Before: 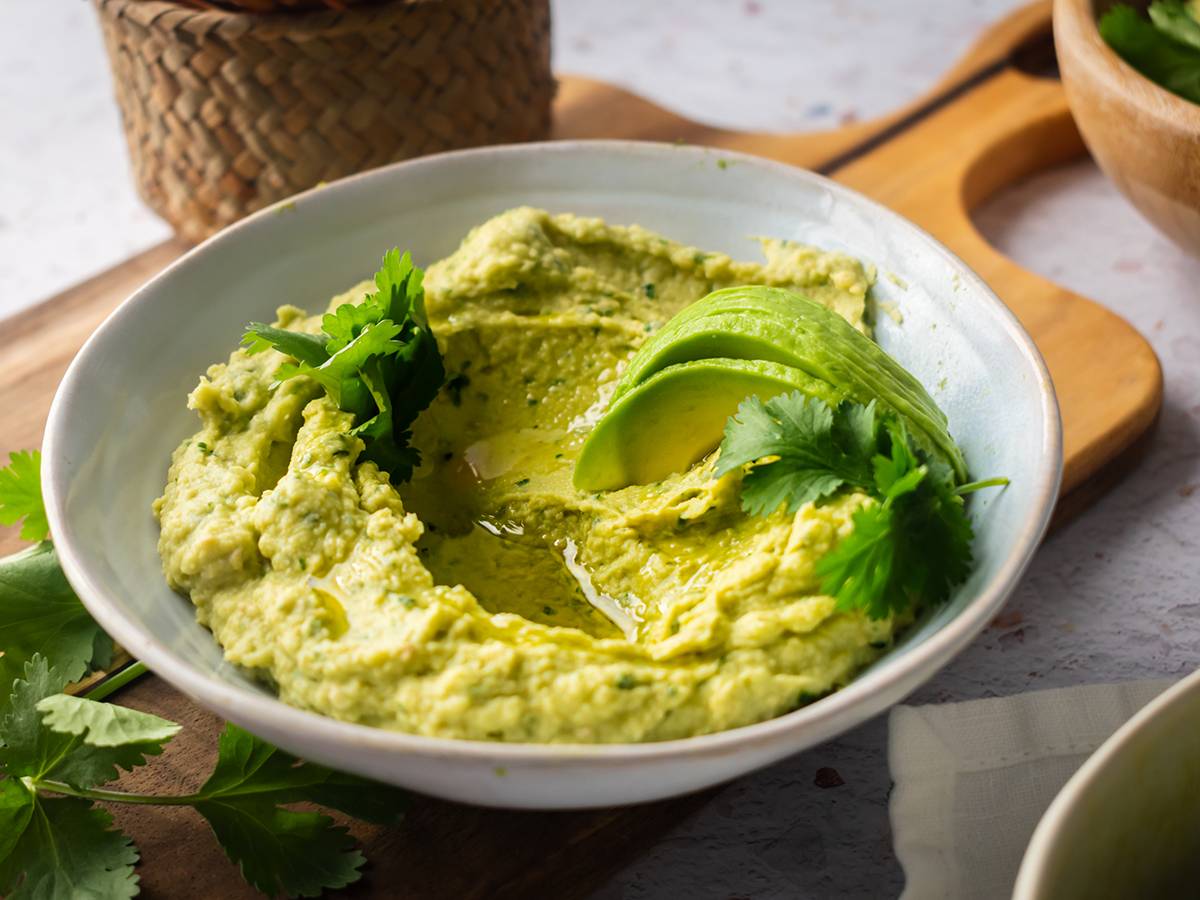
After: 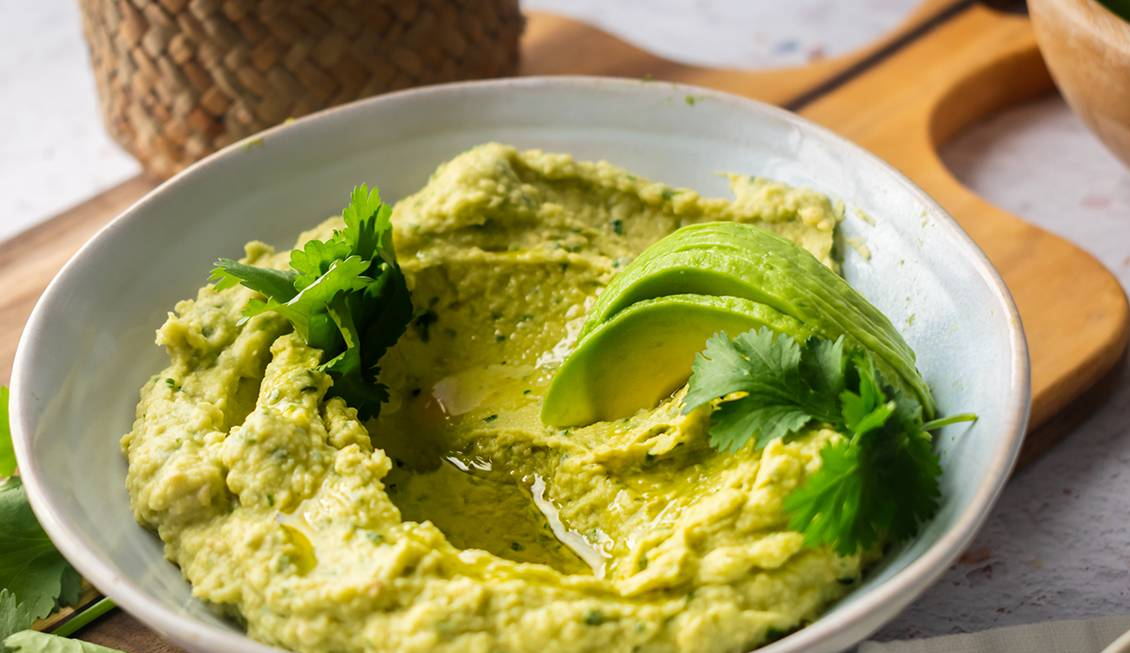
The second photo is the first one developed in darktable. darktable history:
crop: left 2.702%, top 7.139%, right 3.092%, bottom 20.235%
